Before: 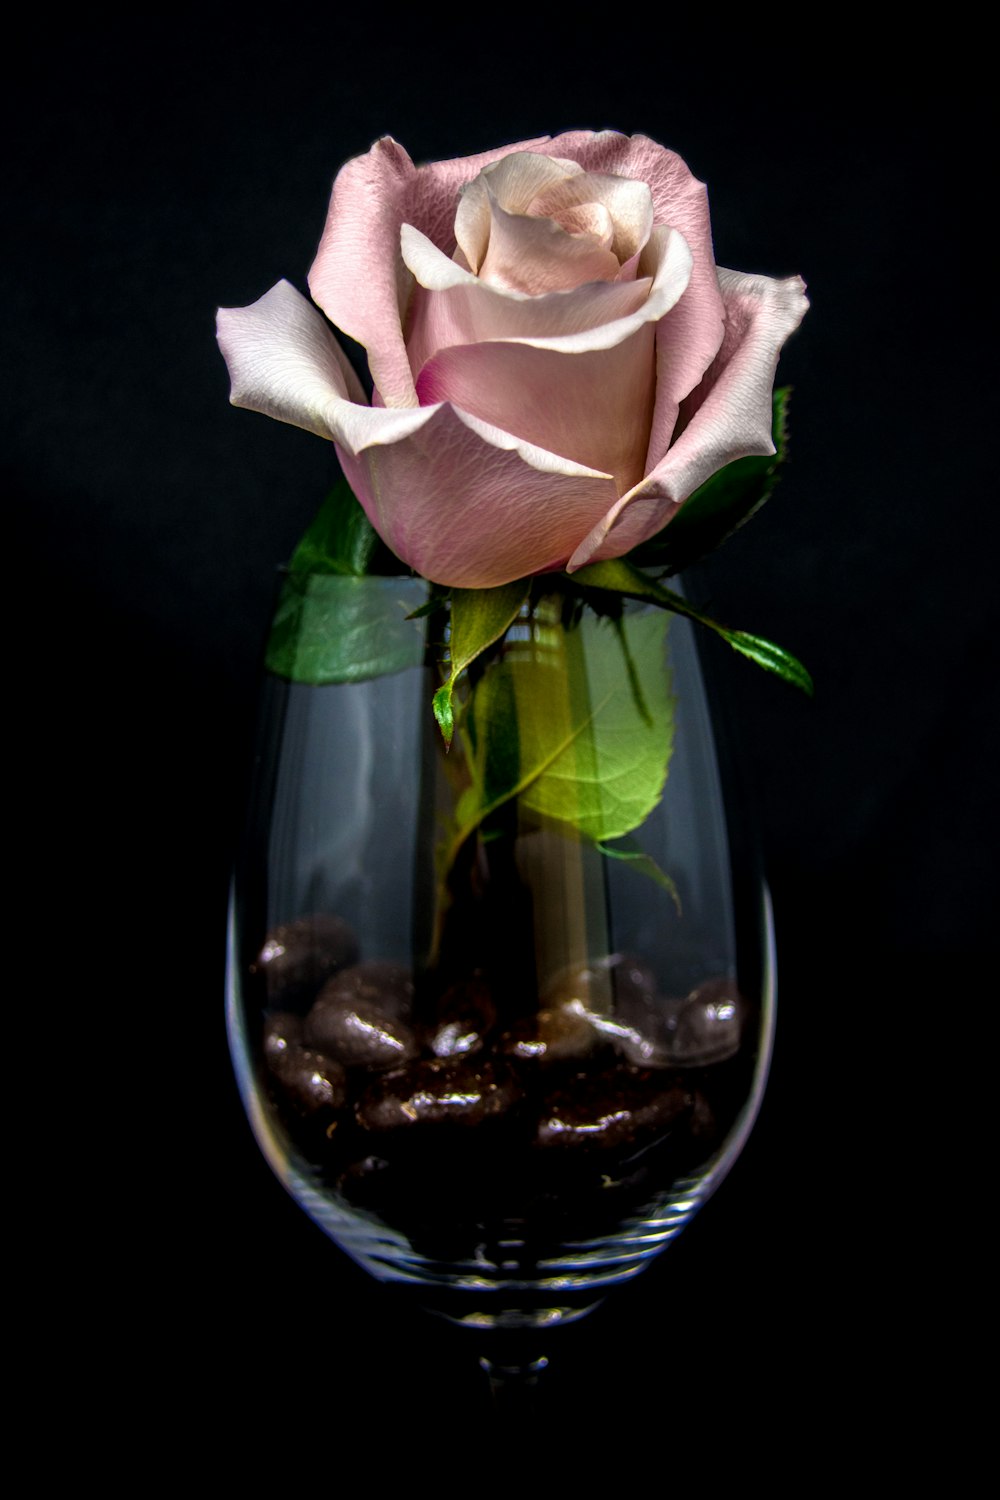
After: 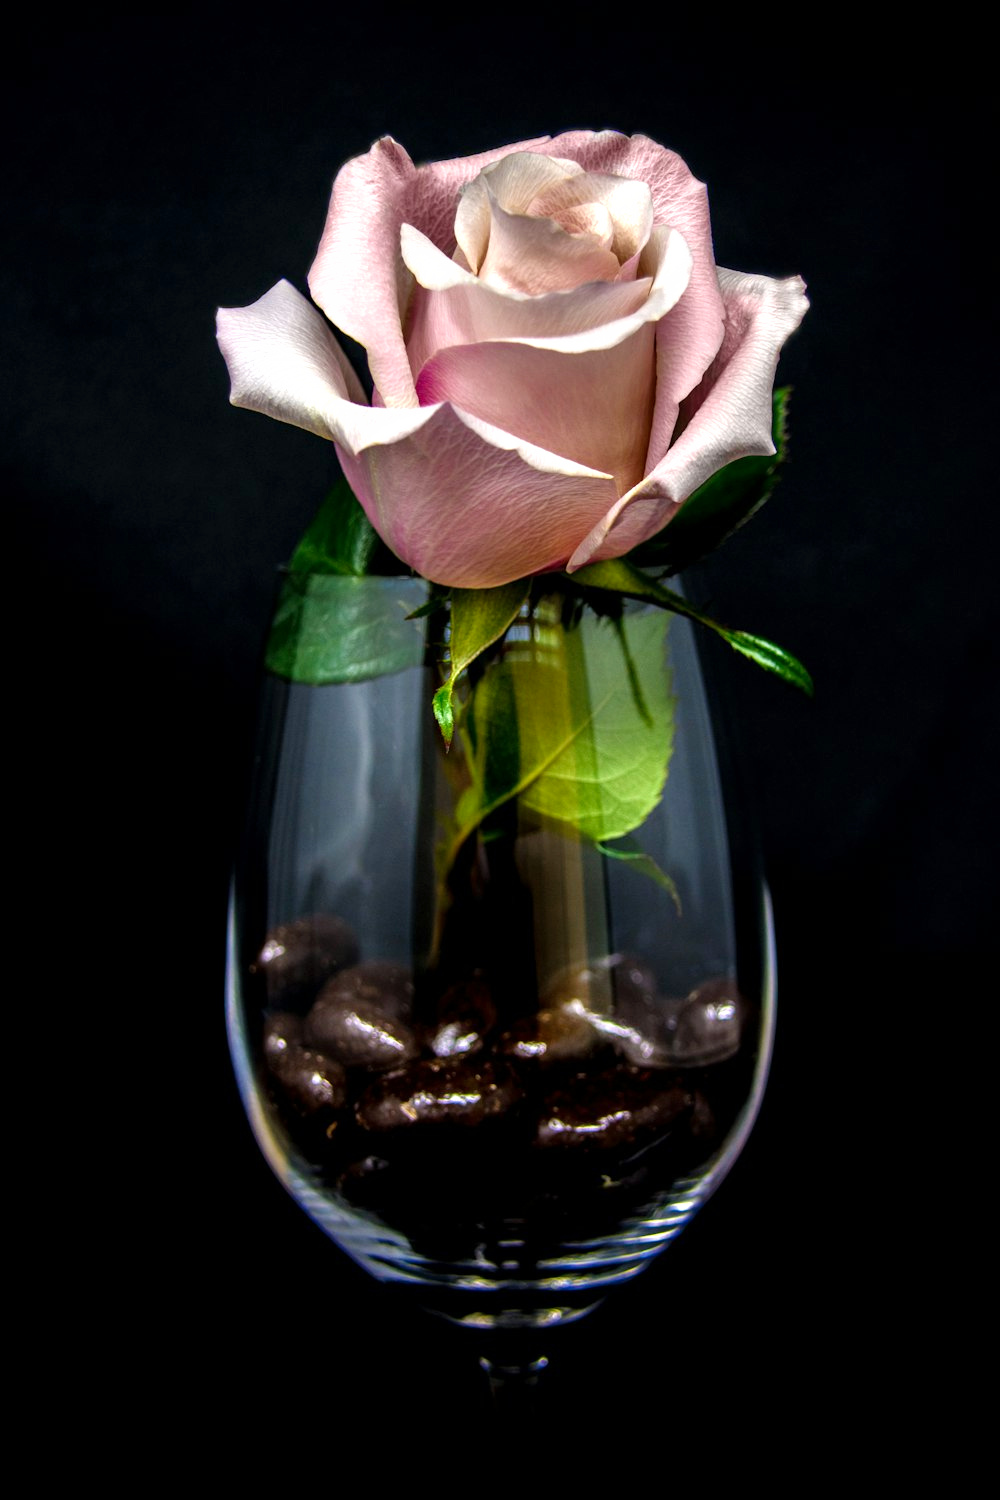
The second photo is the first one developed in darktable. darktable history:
tone equalizer: on, module defaults
tone curve: curves: ch0 [(0, 0) (0.541, 0.628) (0.906, 0.997)], preserve colors none
